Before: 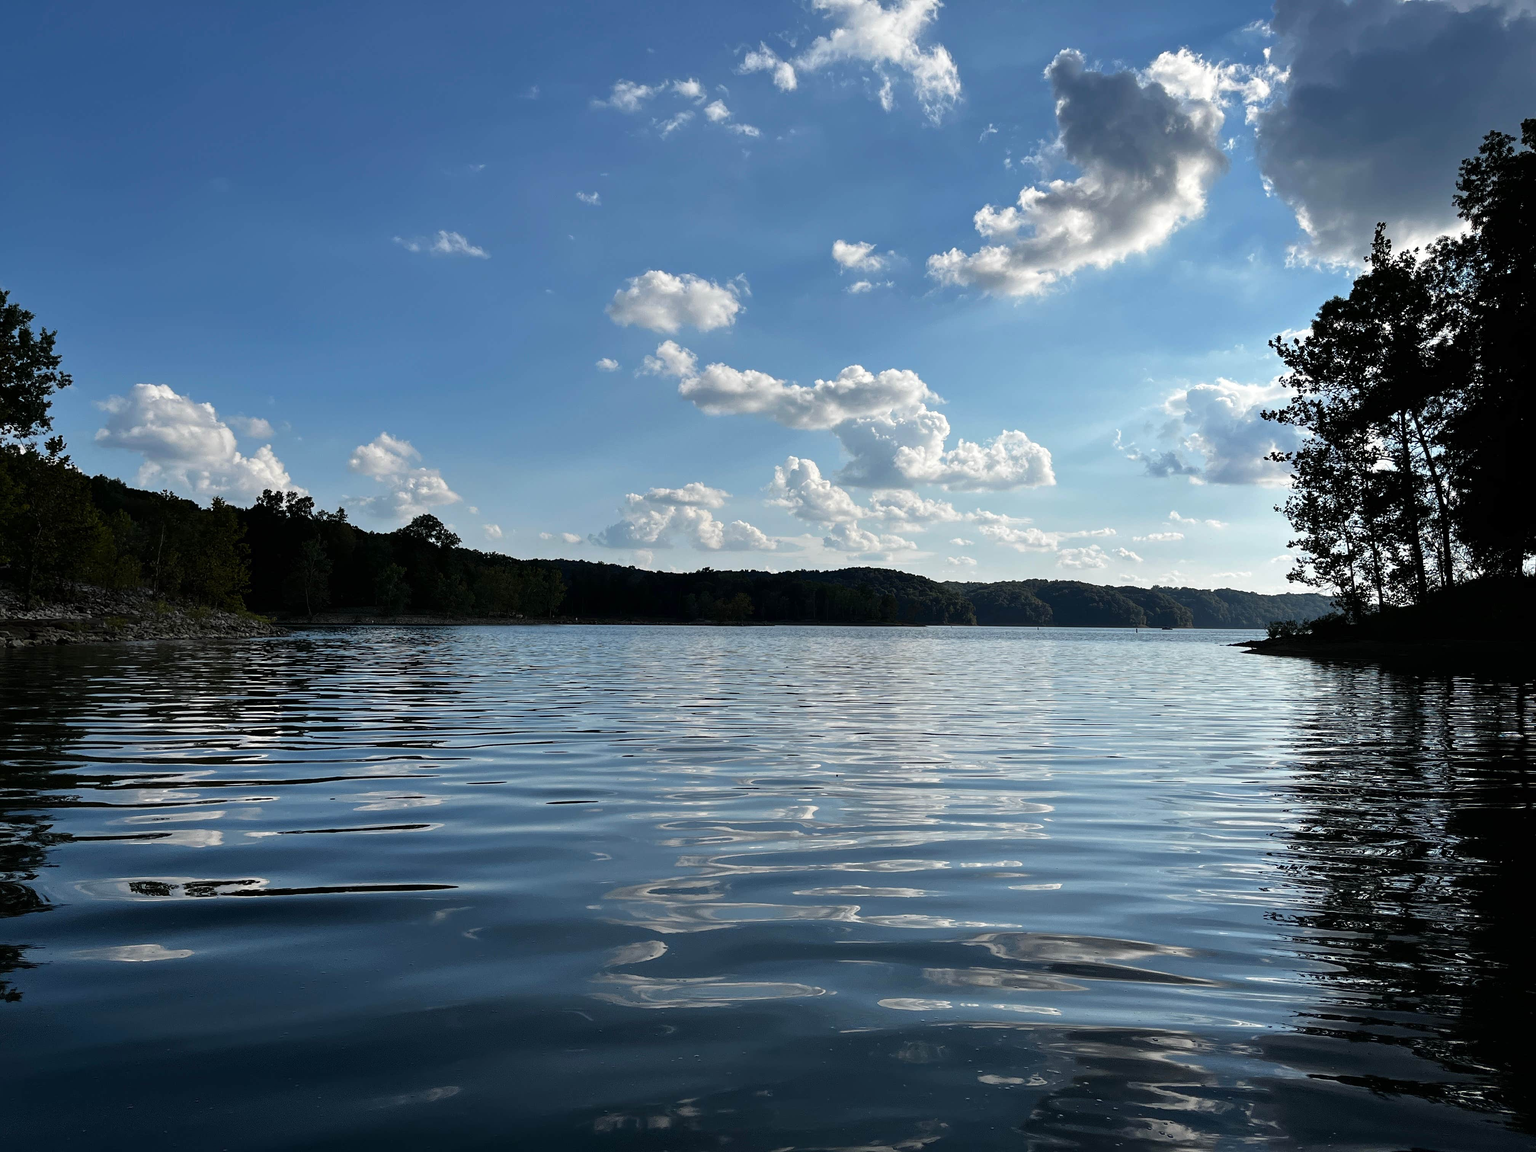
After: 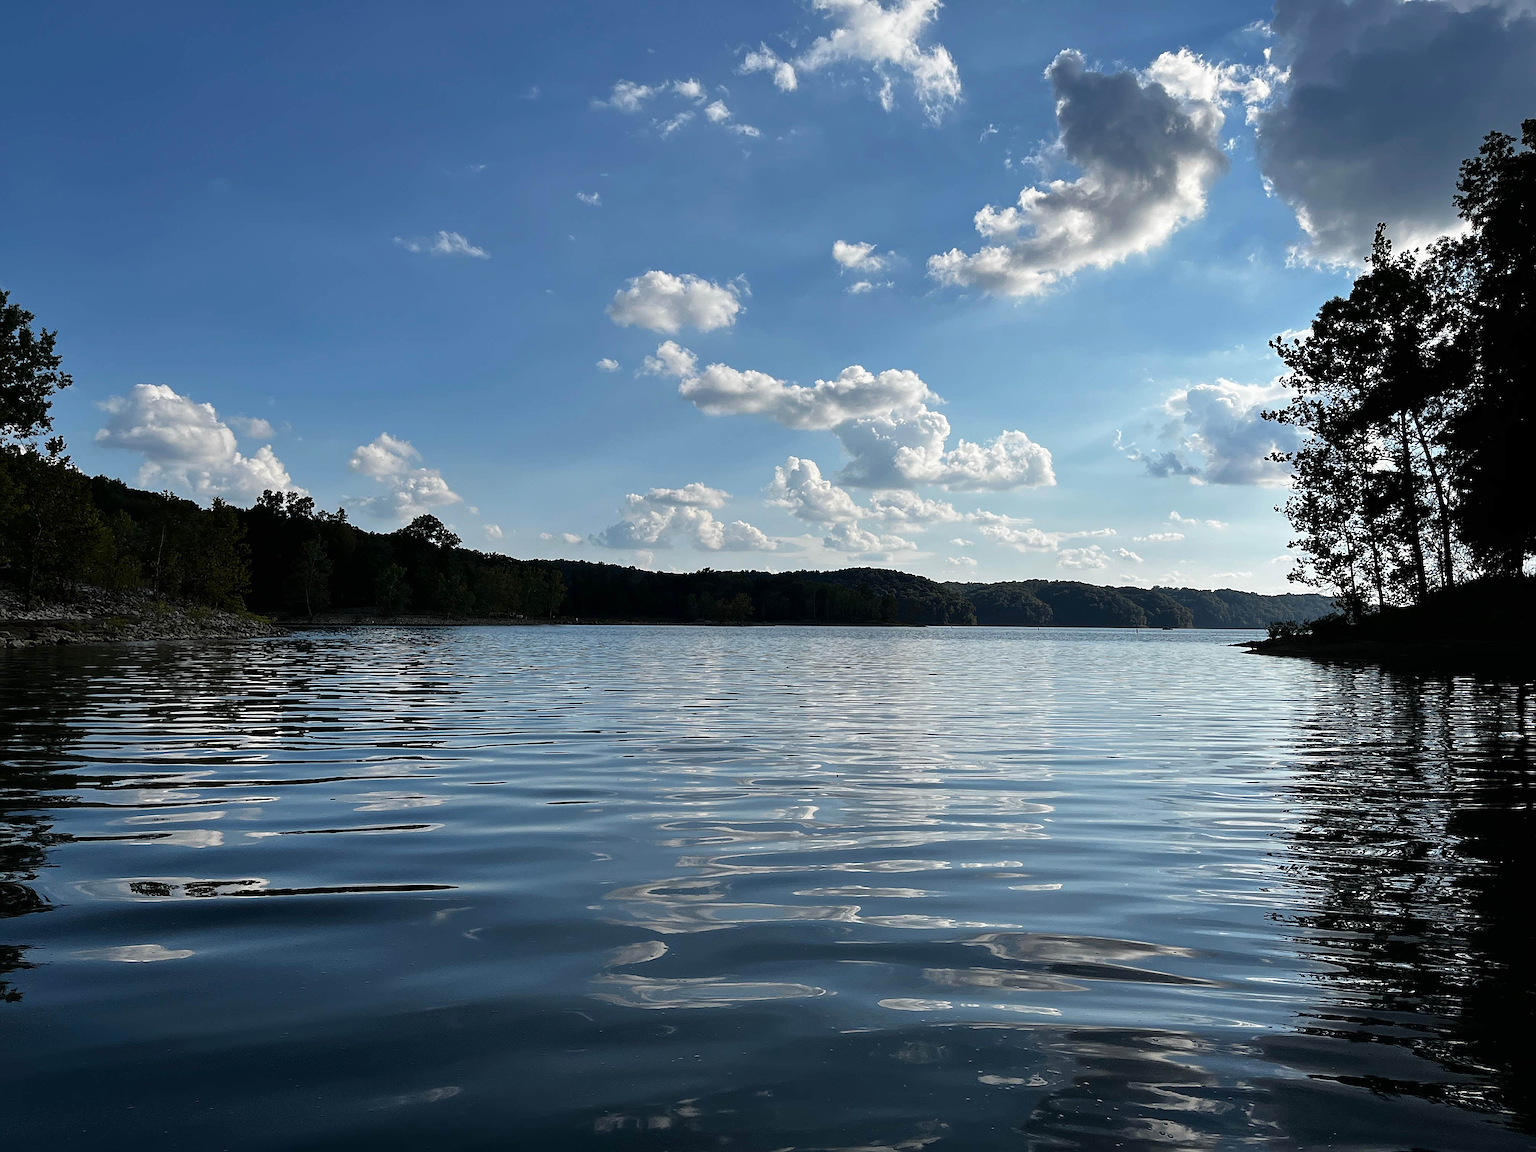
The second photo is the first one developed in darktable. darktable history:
tone equalizer: -7 EV 0.166 EV, -6 EV 0.138 EV, -5 EV 0.058 EV, -4 EV 0.043 EV, -2 EV -0.021 EV, -1 EV -0.051 EV, +0 EV -0.042 EV, smoothing diameter 24.96%, edges refinement/feathering 7.88, preserve details guided filter
sharpen: on, module defaults
